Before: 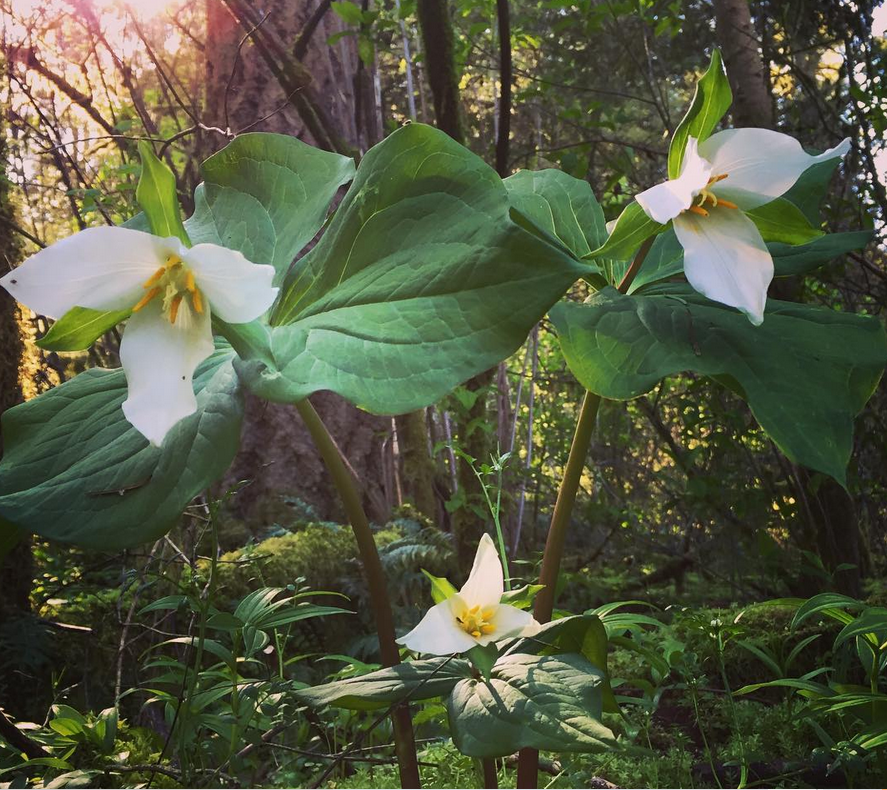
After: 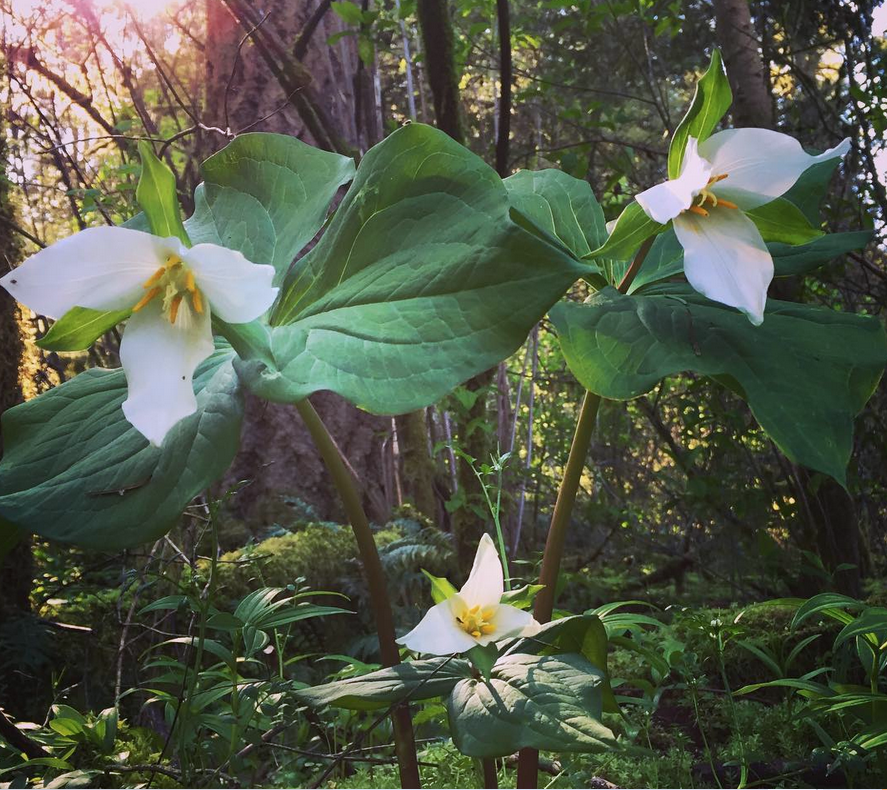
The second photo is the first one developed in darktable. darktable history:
bloom: size 3%, threshold 100%, strength 0%
color calibration: illuminant as shot in camera, x 0.358, y 0.373, temperature 4628.91 K
